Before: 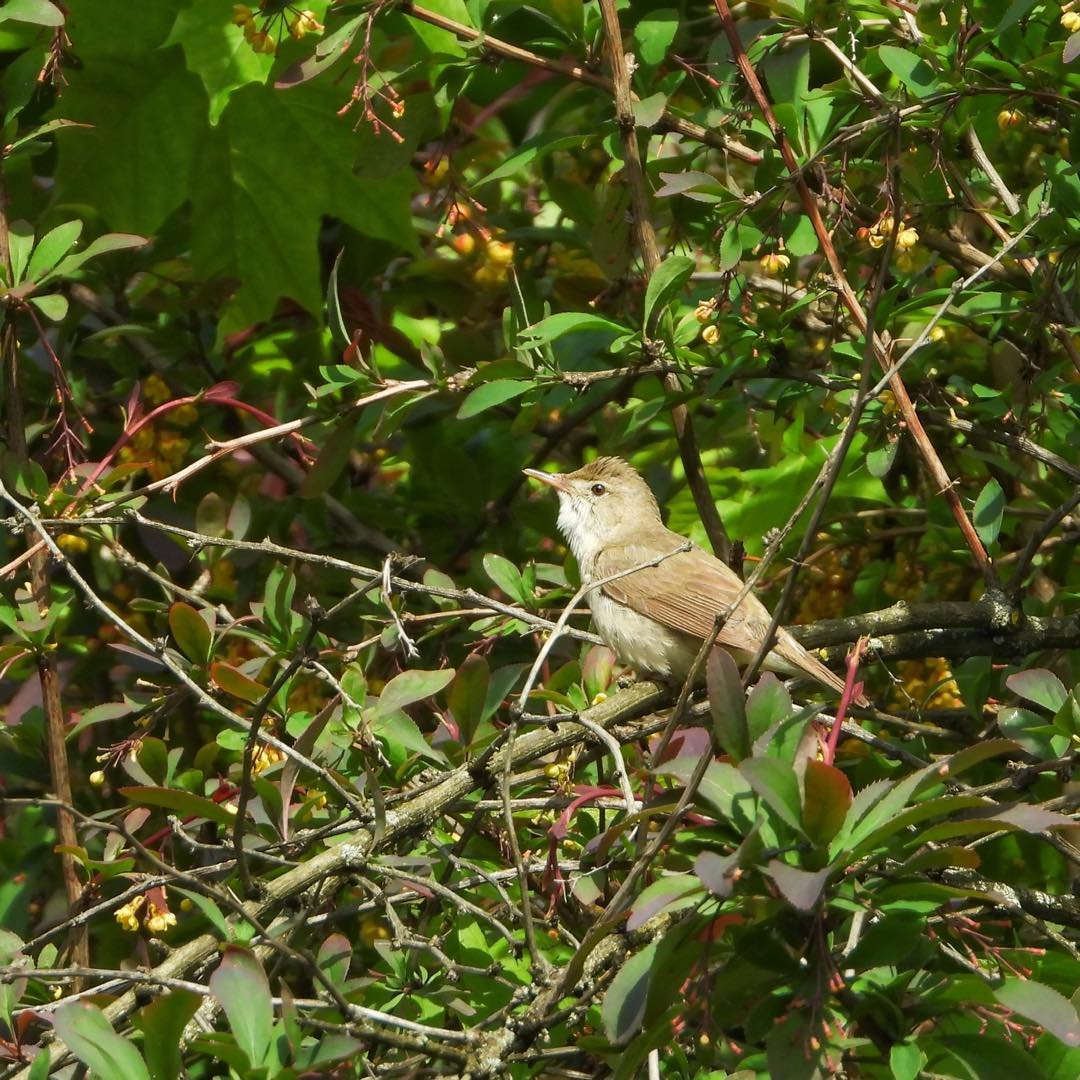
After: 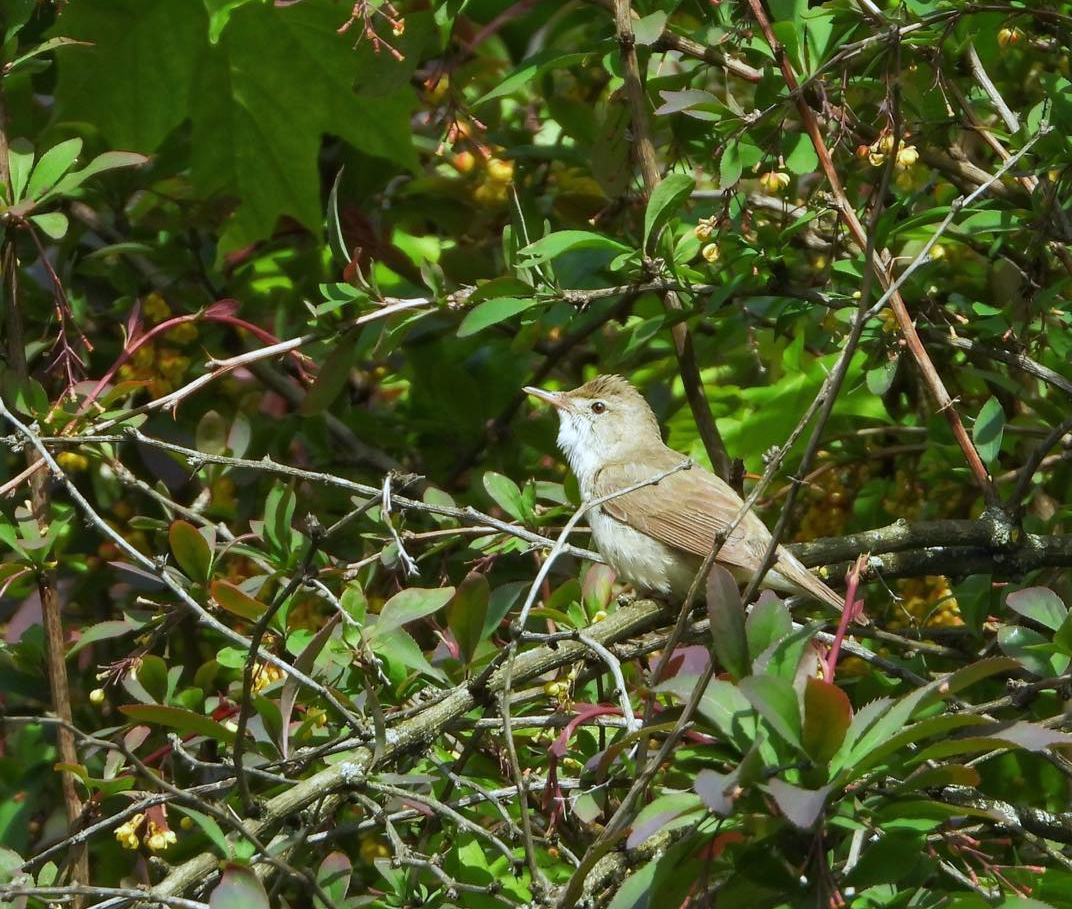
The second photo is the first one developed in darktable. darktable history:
crop: top 7.625%, bottom 8.027%
white balance: red 0.931, blue 1.11
shadows and highlights: shadows 20.91, highlights -82.73, soften with gaussian
